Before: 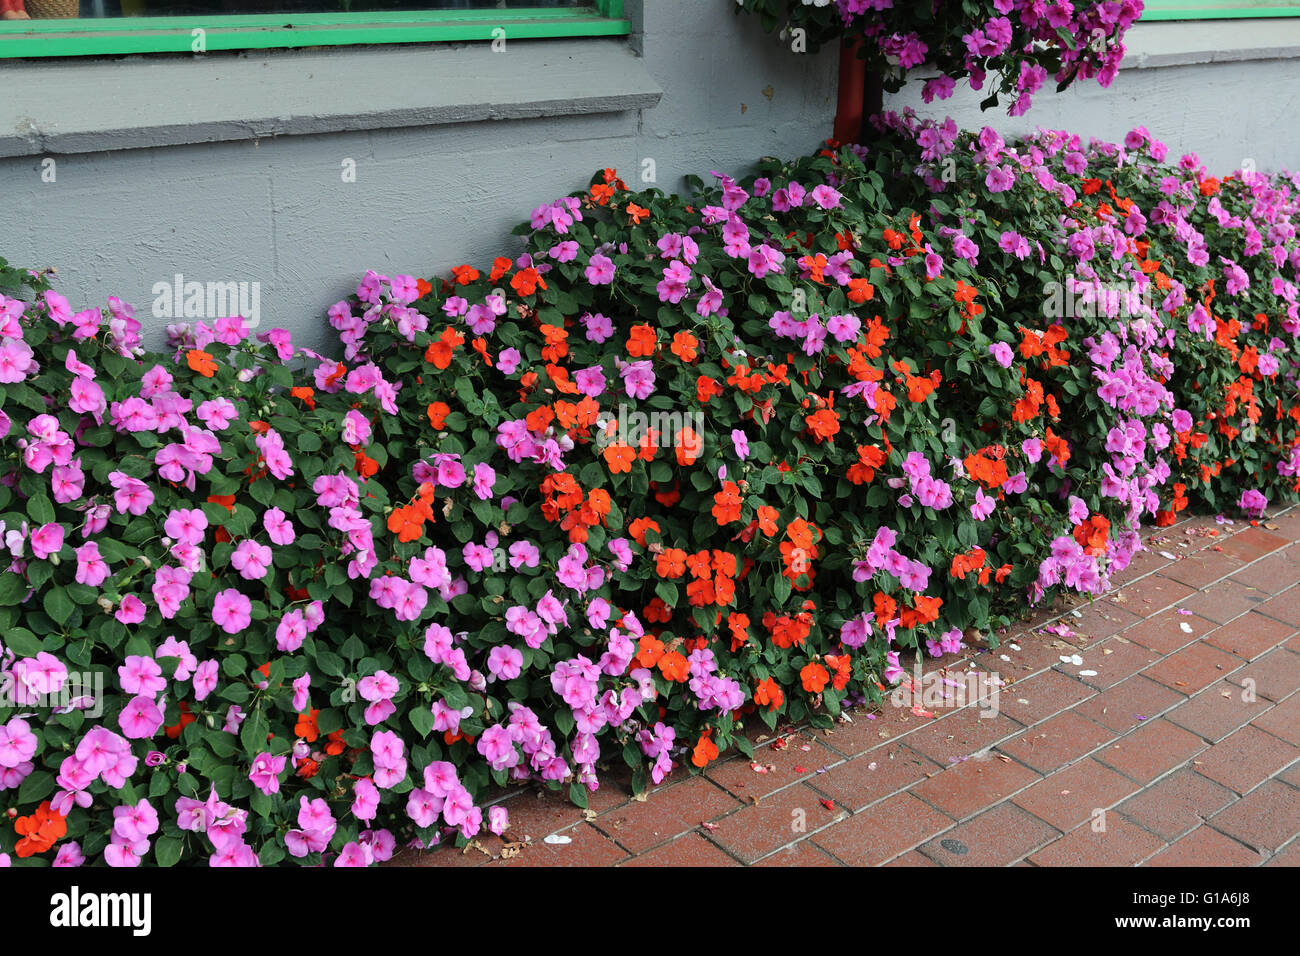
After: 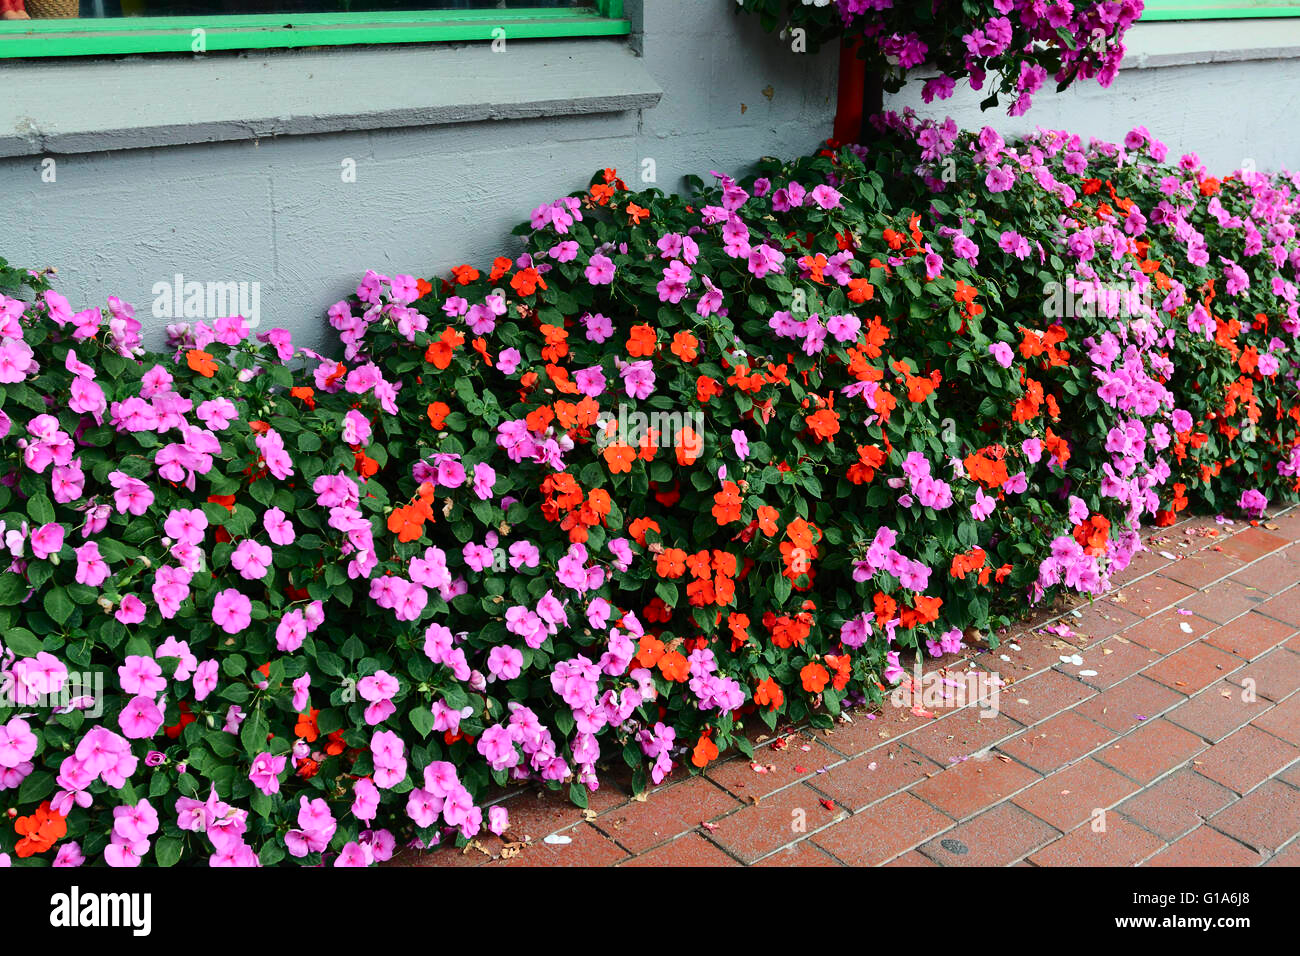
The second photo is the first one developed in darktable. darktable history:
tone curve: curves: ch0 [(0, 0) (0.234, 0.191) (0.48, 0.534) (0.608, 0.667) (0.725, 0.809) (0.864, 0.922) (1, 1)]; ch1 [(0, 0) (0.453, 0.43) (0.5, 0.5) (0.615, 0.649) (1, 1)]; ch2 [(0, 0) (0.5, 0.5) (0.586, 0.617) (1, 1)], color space Lab, independent channels, preserve colors none
